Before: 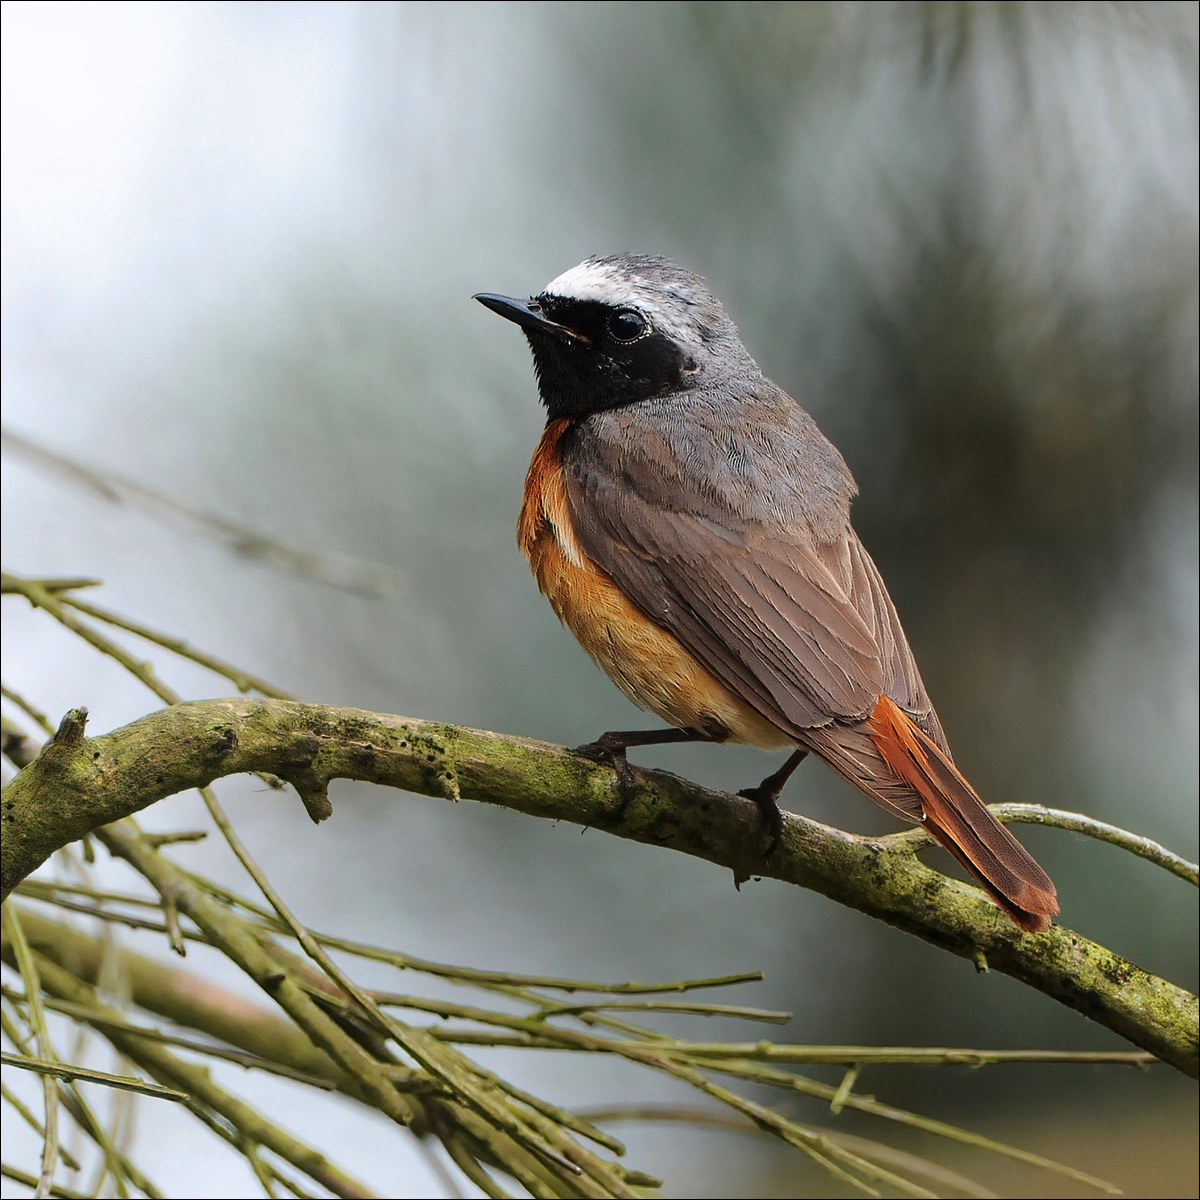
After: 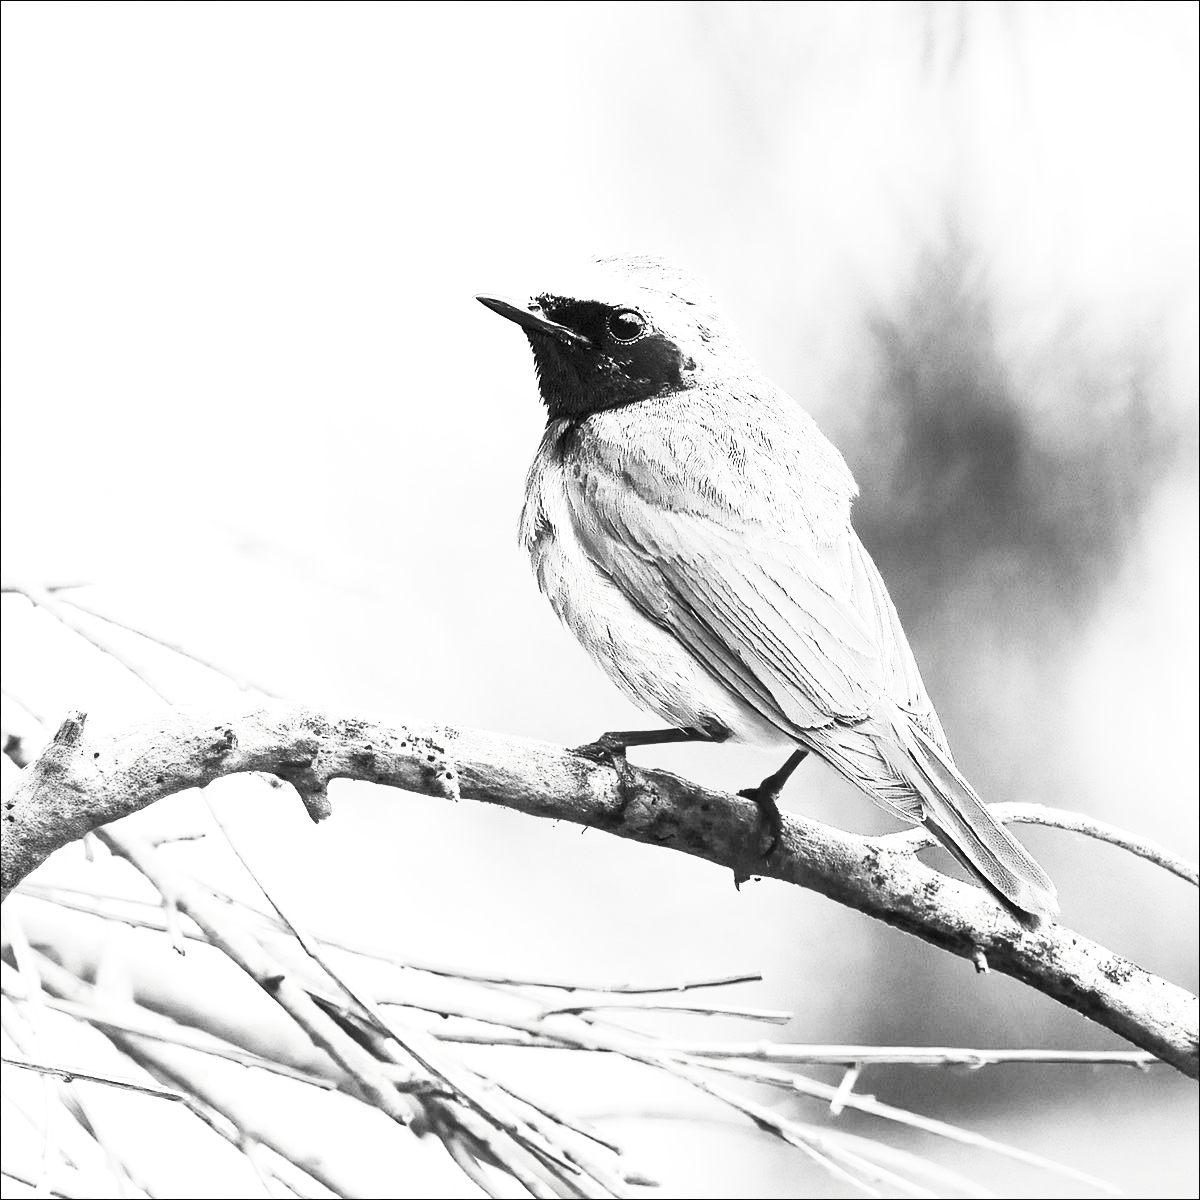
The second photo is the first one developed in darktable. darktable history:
contrast brightness saturation: contrast 0.537, brightness 0.47, saturation -0.996
exposure: exposure 1.215 EV, compensate highlight preservation false
